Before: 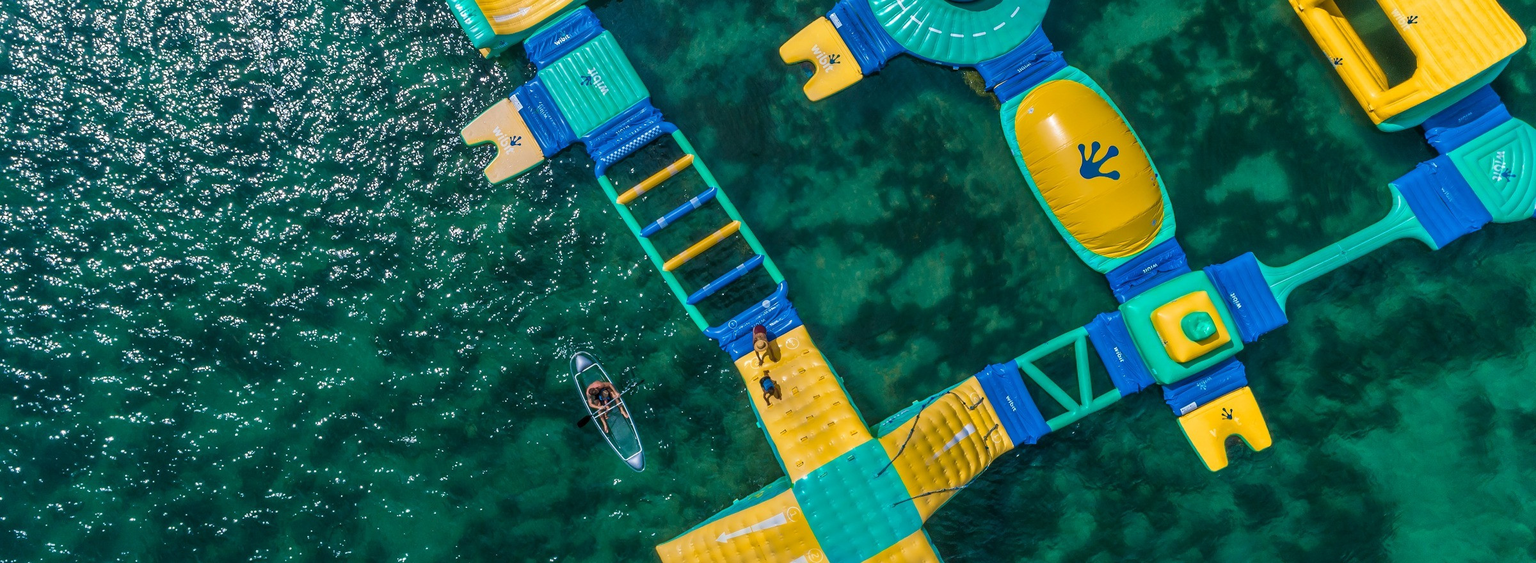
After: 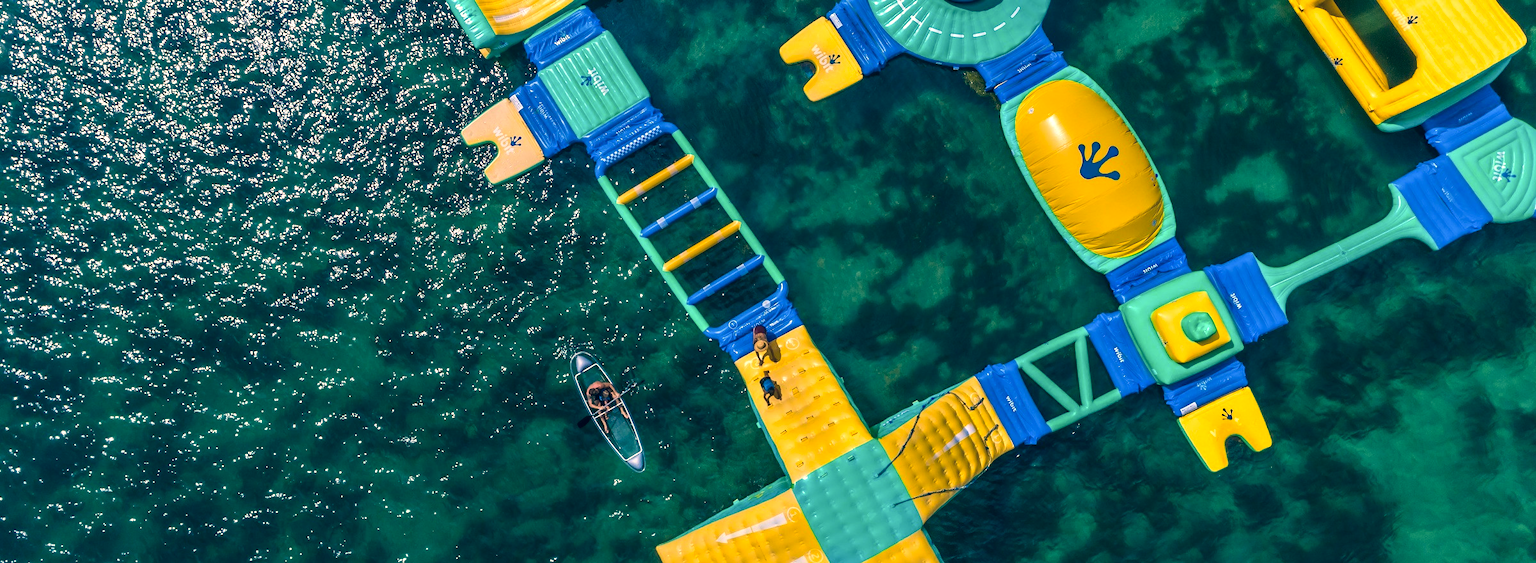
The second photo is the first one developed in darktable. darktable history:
tone equalizer: -8 EV -0.417 EV, -7 EV -0.389 EV, -6 EV -0.333 EV, -5 EV -0.222 EV, -3 EV 0.222 EV, -2 EV 0.333 EV, -1 EV 0.389 EV, +0 EV 0.417 EV, edges refinement/feathering 500, mask exposure compensation -1.57 EV, preserve details no
color correction: highlights a* 10.32, highlights b* 14.66, shadows a* -9.59, shadows b* -15.02
